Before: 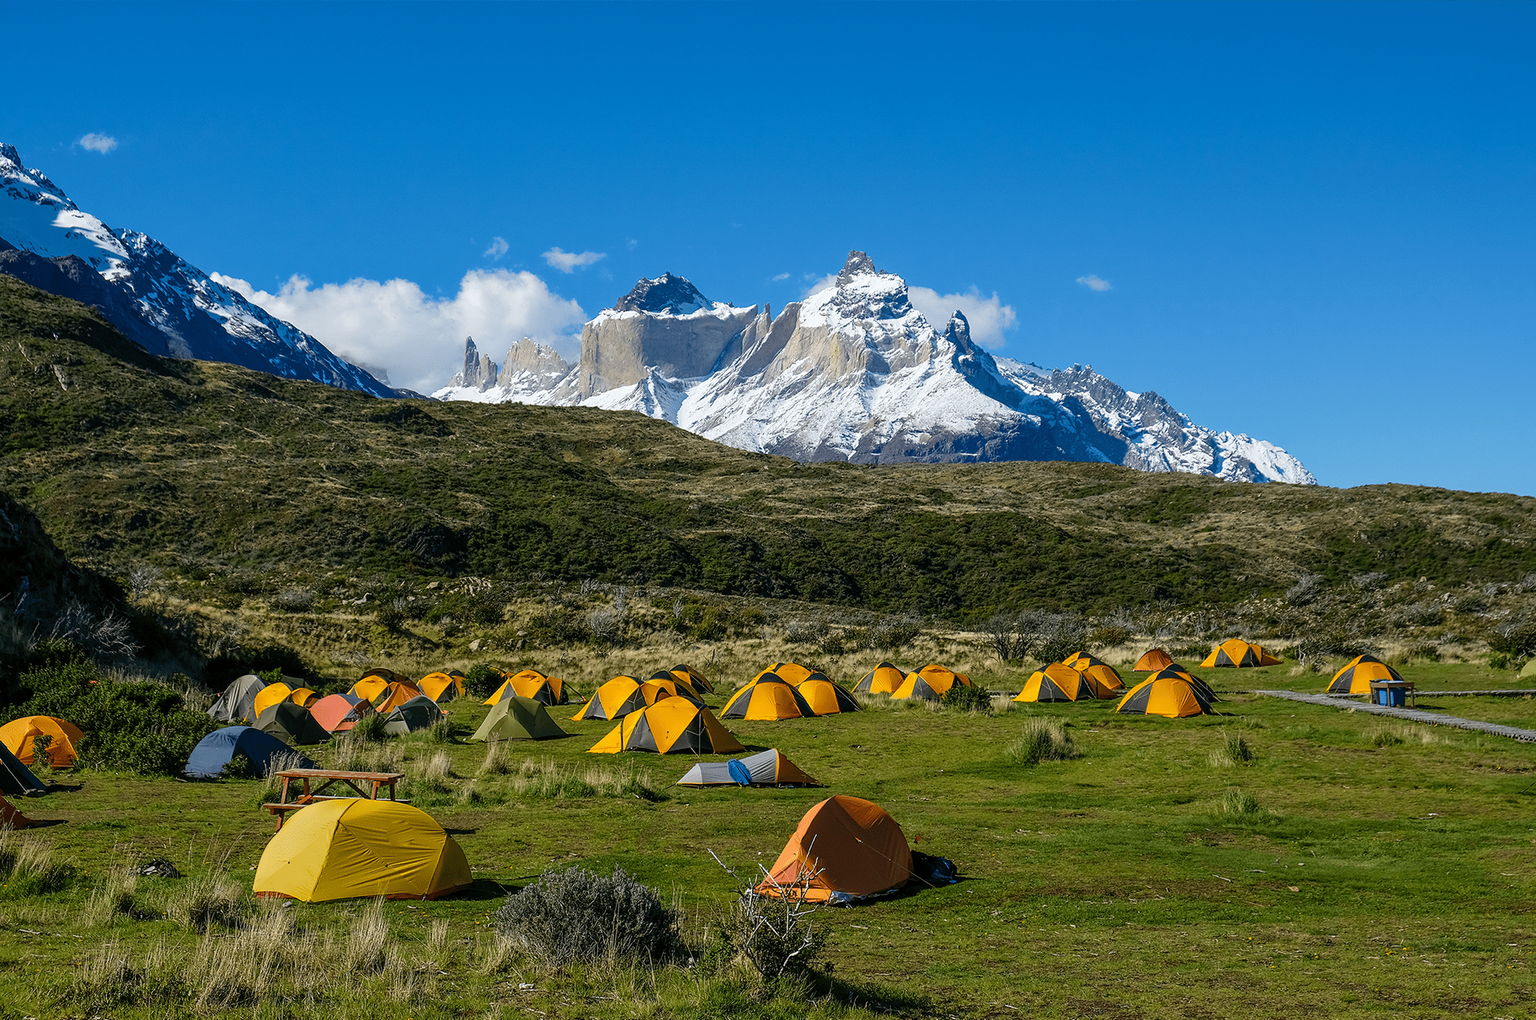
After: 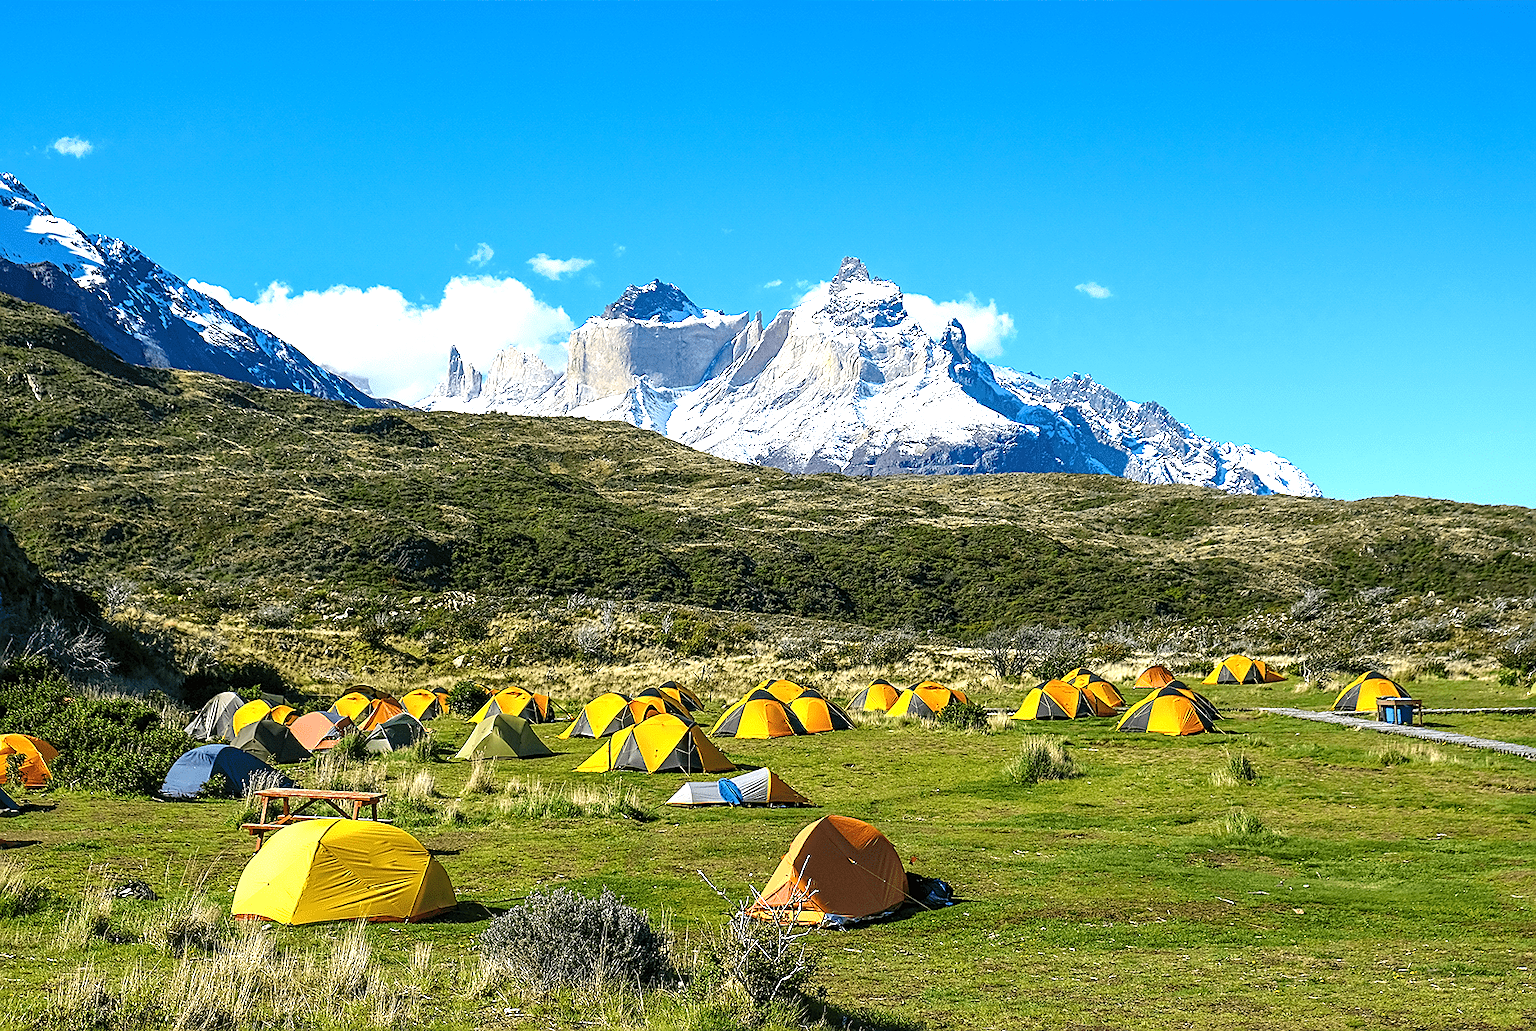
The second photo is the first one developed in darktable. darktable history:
tone equalizer: on, module defaults
sharpen: on, module defaults
exposure: black level correction 0, exposure 1.2 EV, compensate exposure bias true, compensate highlight preservation false
crop and rotate: left 1.774%, right 0.633%, bottom 1.28%
